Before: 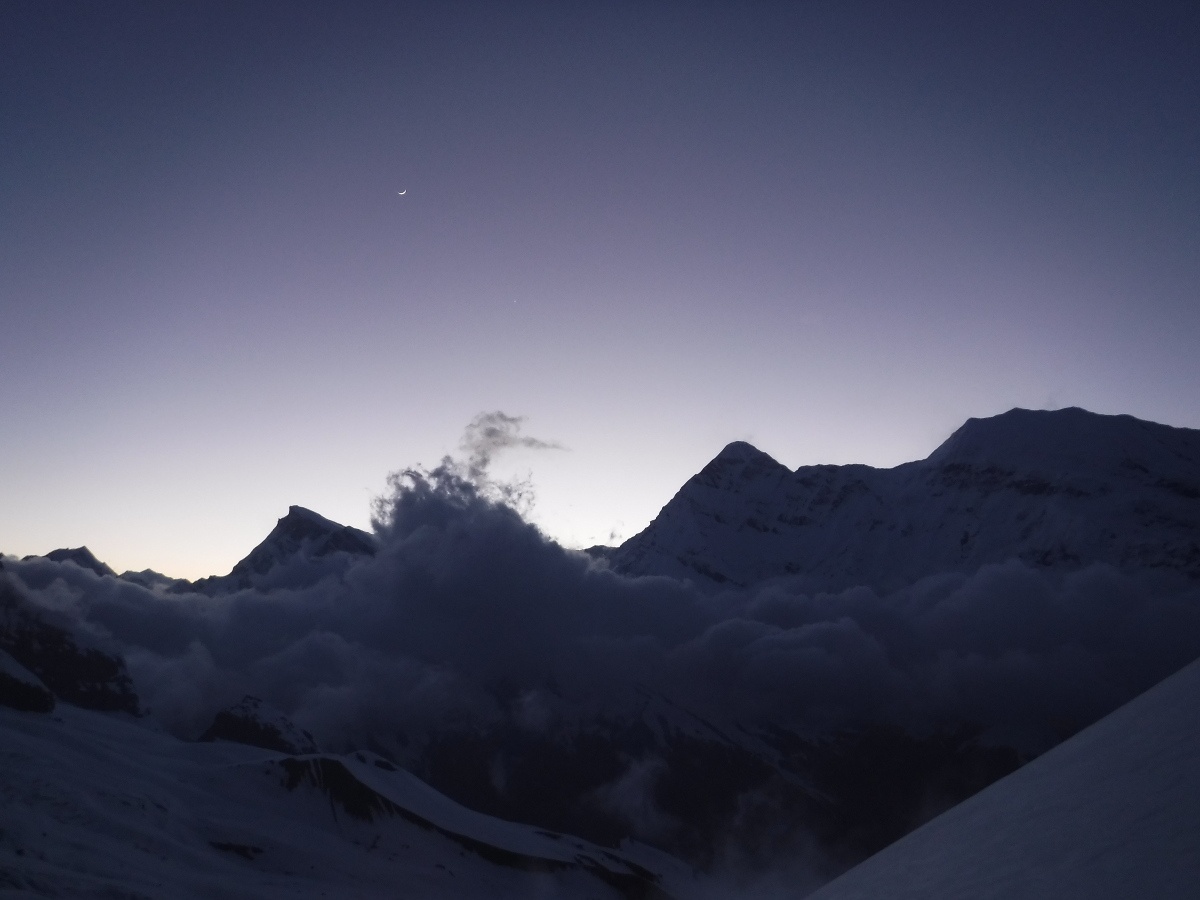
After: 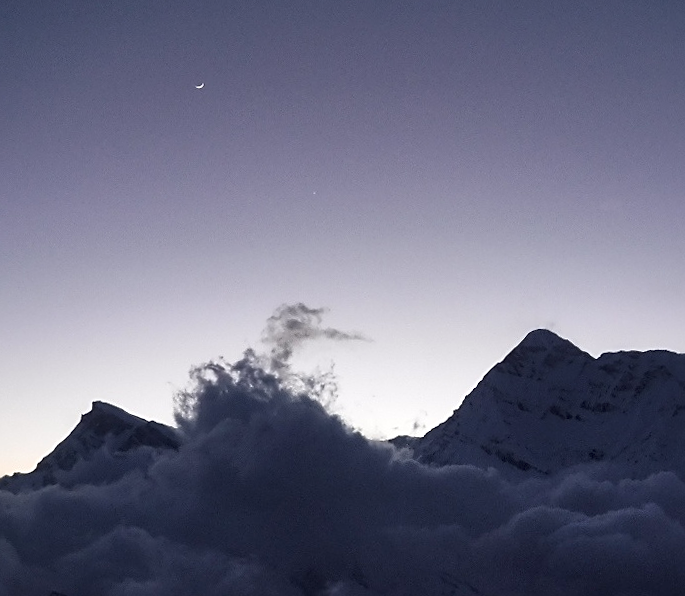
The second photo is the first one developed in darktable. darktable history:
sharpen: on, module defaults
contrast brightness saturation: contrast 0.05
local contrast: mode bilateral grid, contrast 20, coarseness 50, detail 150%, midtone range 0.2
crop: left 16.202%, top 11.208%, right 26.045%, bottom 20.557%
rotate and perspective: rotation -1°, crop left 0.011, crop right 0.989, crop top 0.025, crop bottom 0.975
shadows and highlights: radius 133.83, soften with gaussian
exposure: compensate highlight preservation false
